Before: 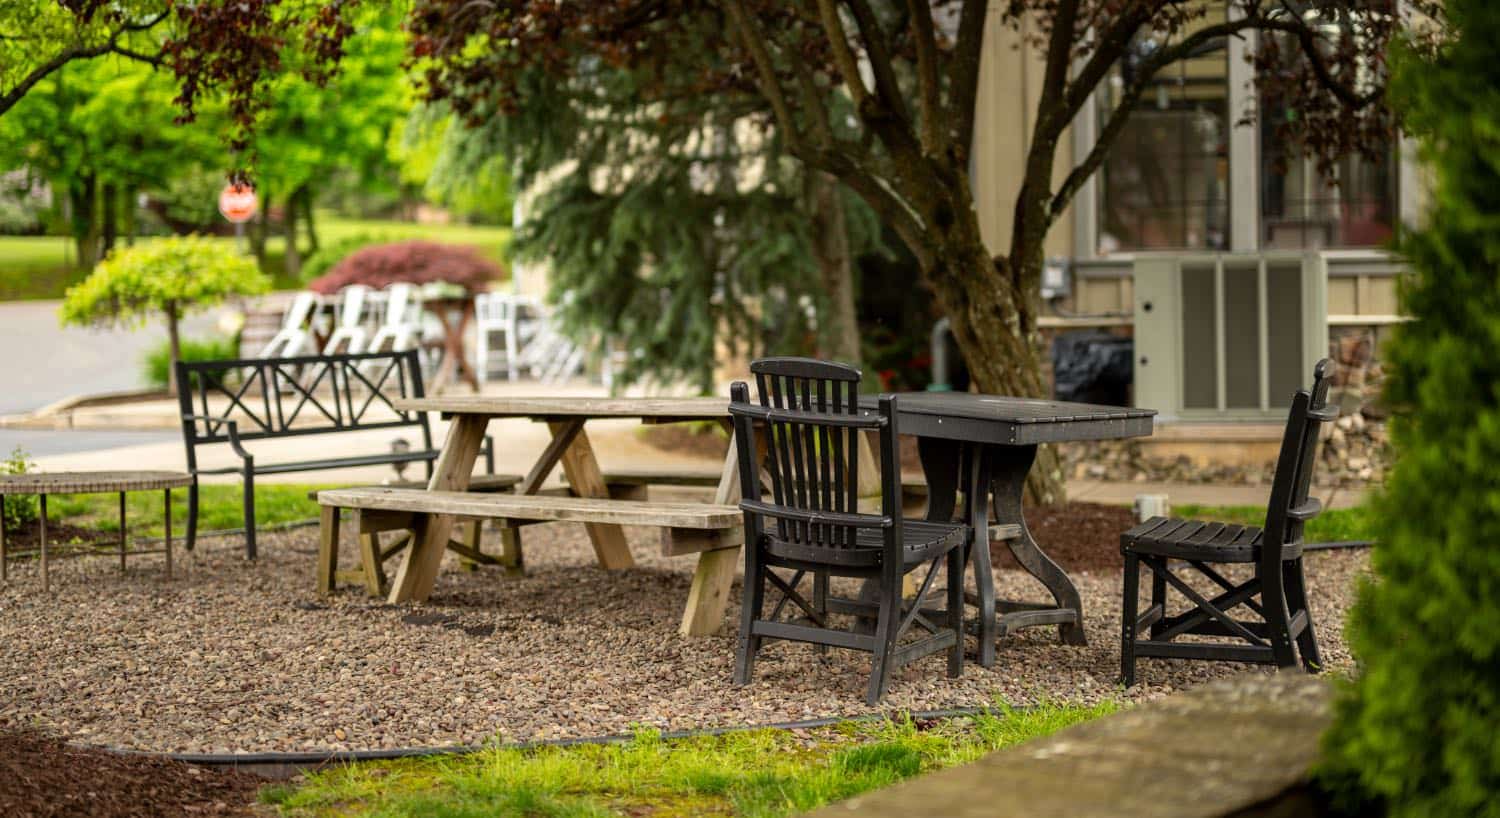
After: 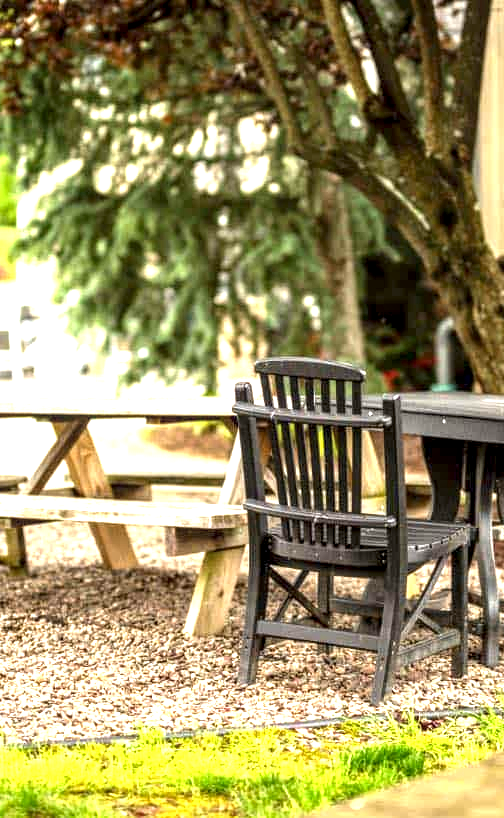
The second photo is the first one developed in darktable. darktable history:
local contrast: detail 150%
exposure: black level correction 0, exposure 1.677 EV, compensate highlight preservation false
crop: left 33.067%, right 33.277%
